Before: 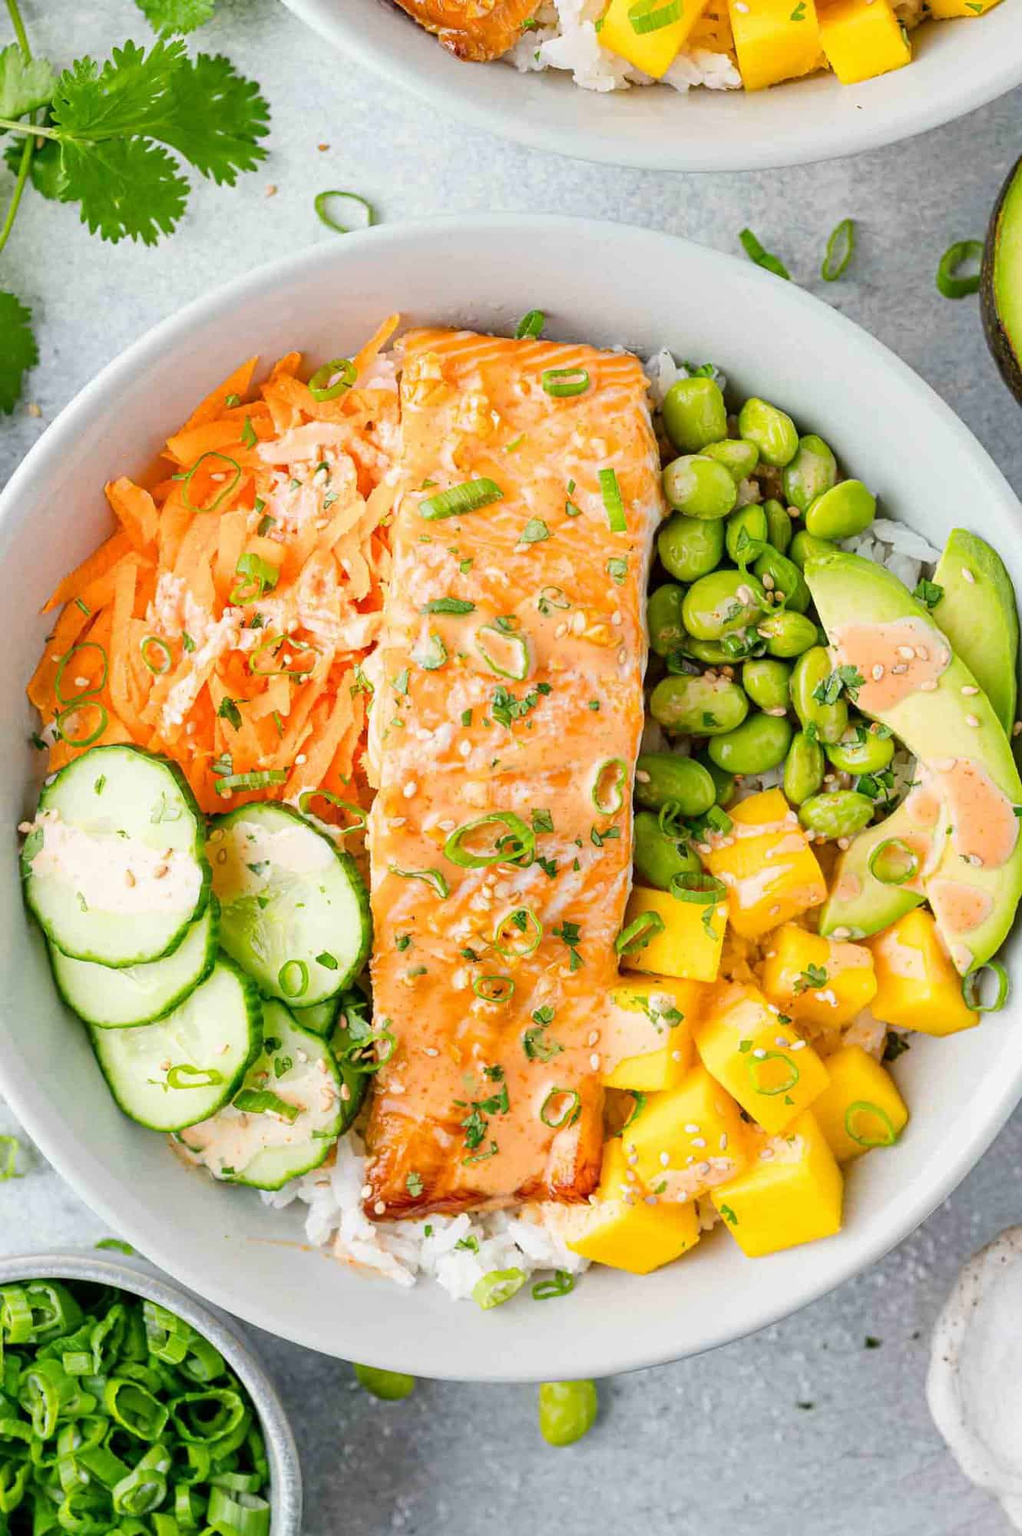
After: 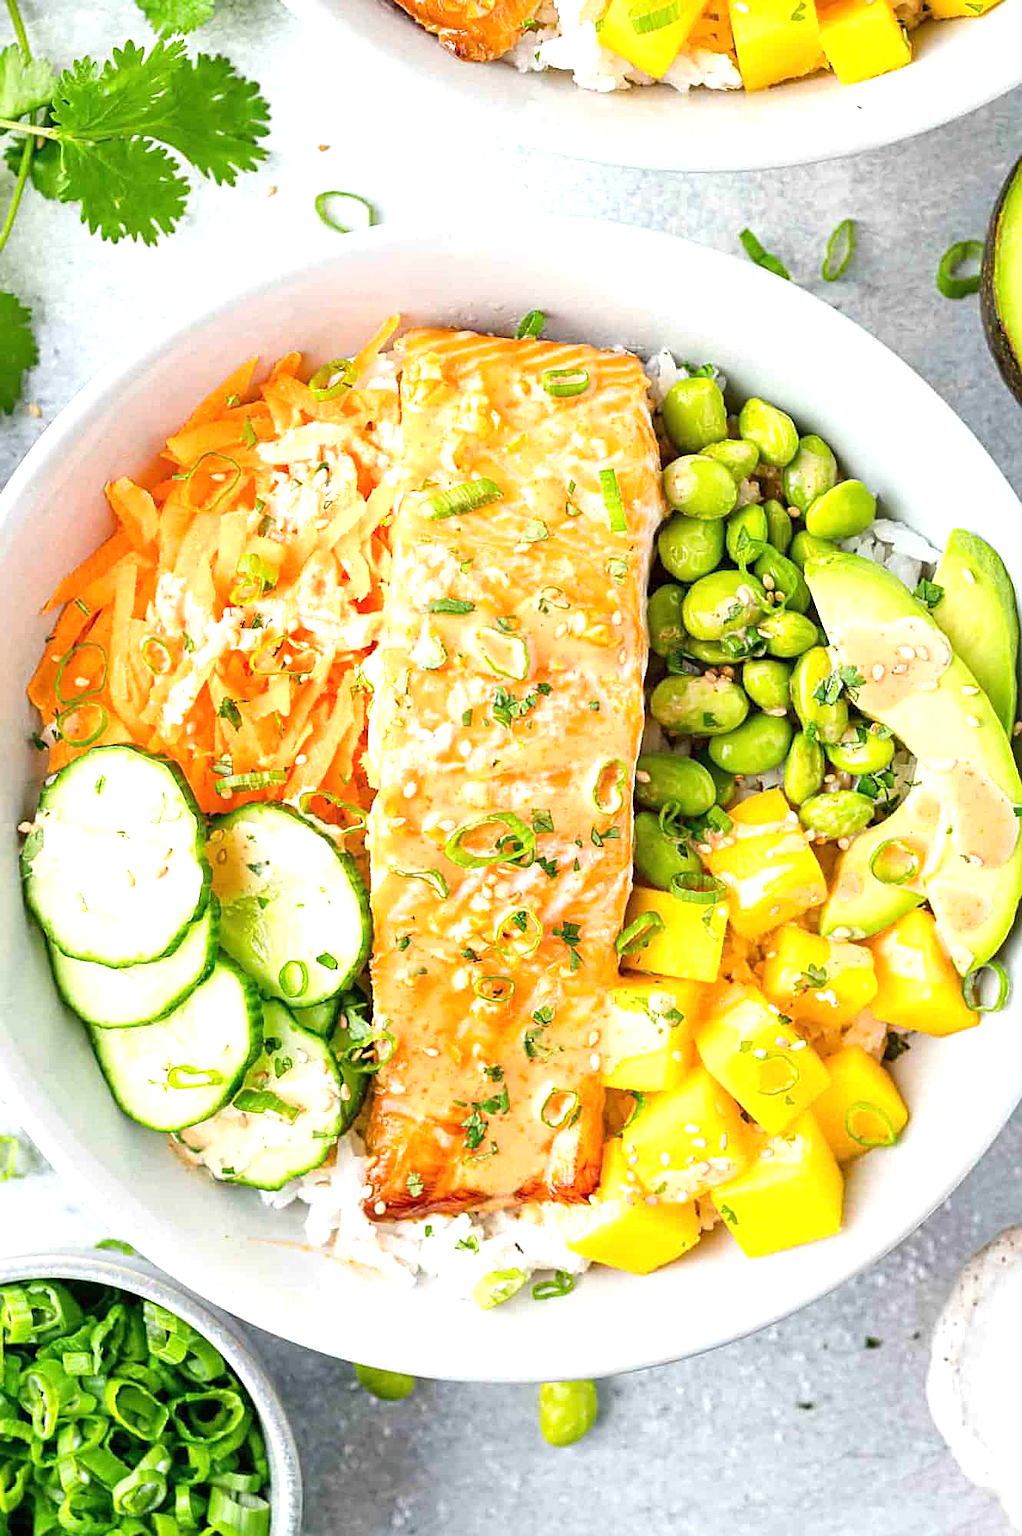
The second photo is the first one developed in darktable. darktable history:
sharpen: on, module defaults
exposure: black level correction 0, exposure 0.695 EV, compensate highlight preservation false
